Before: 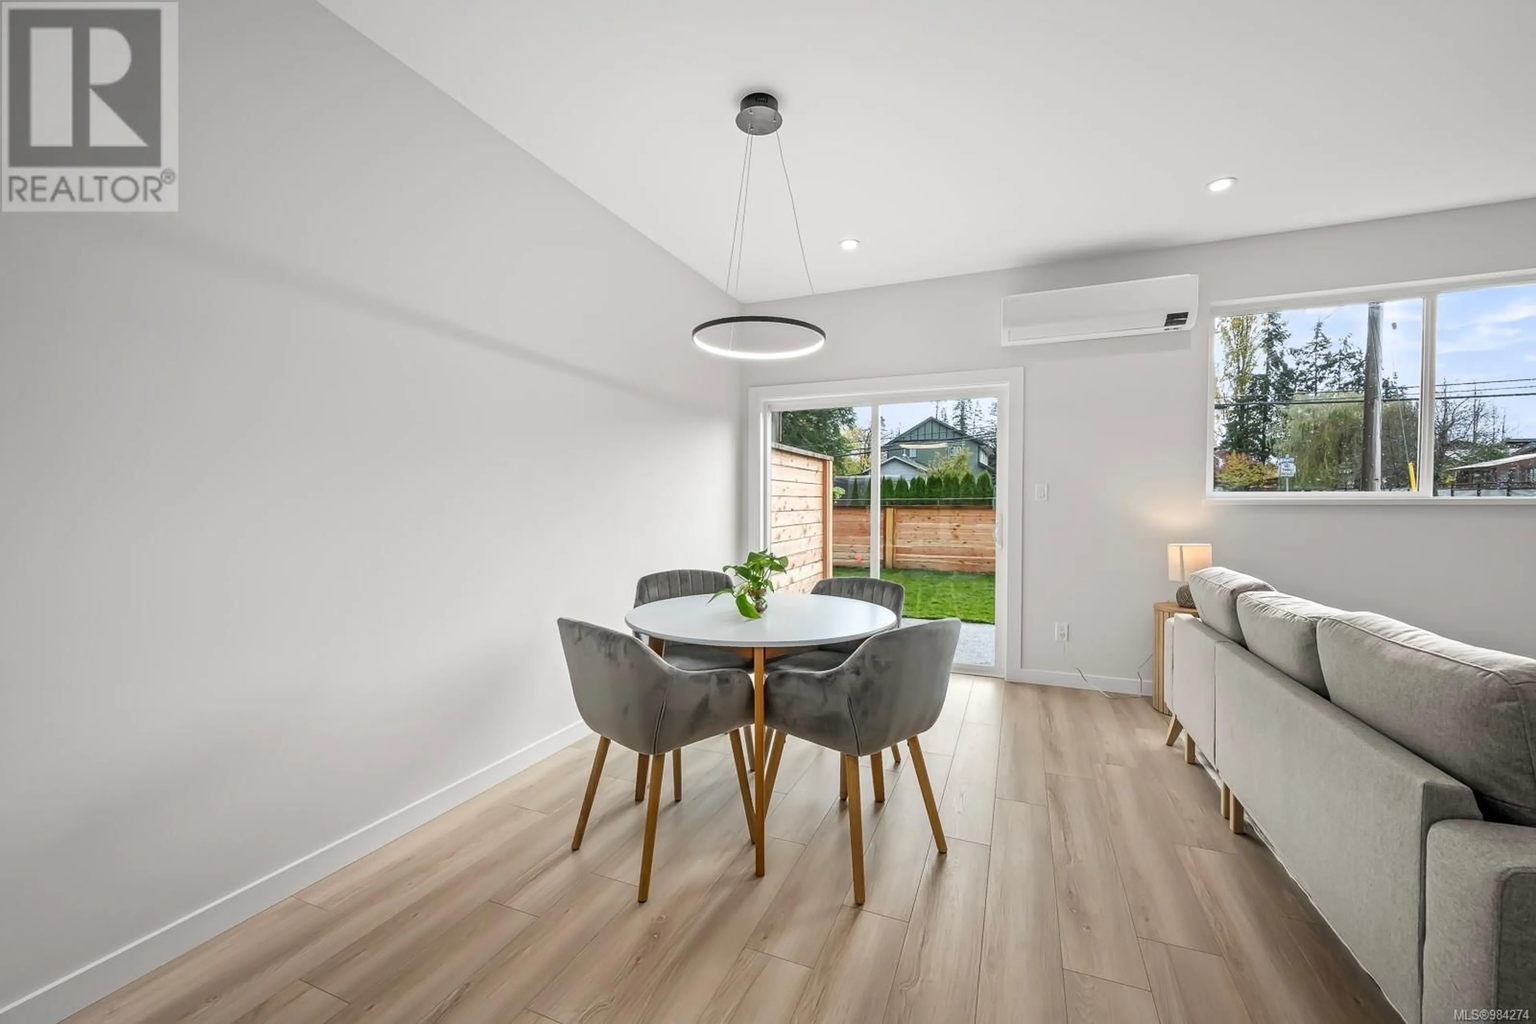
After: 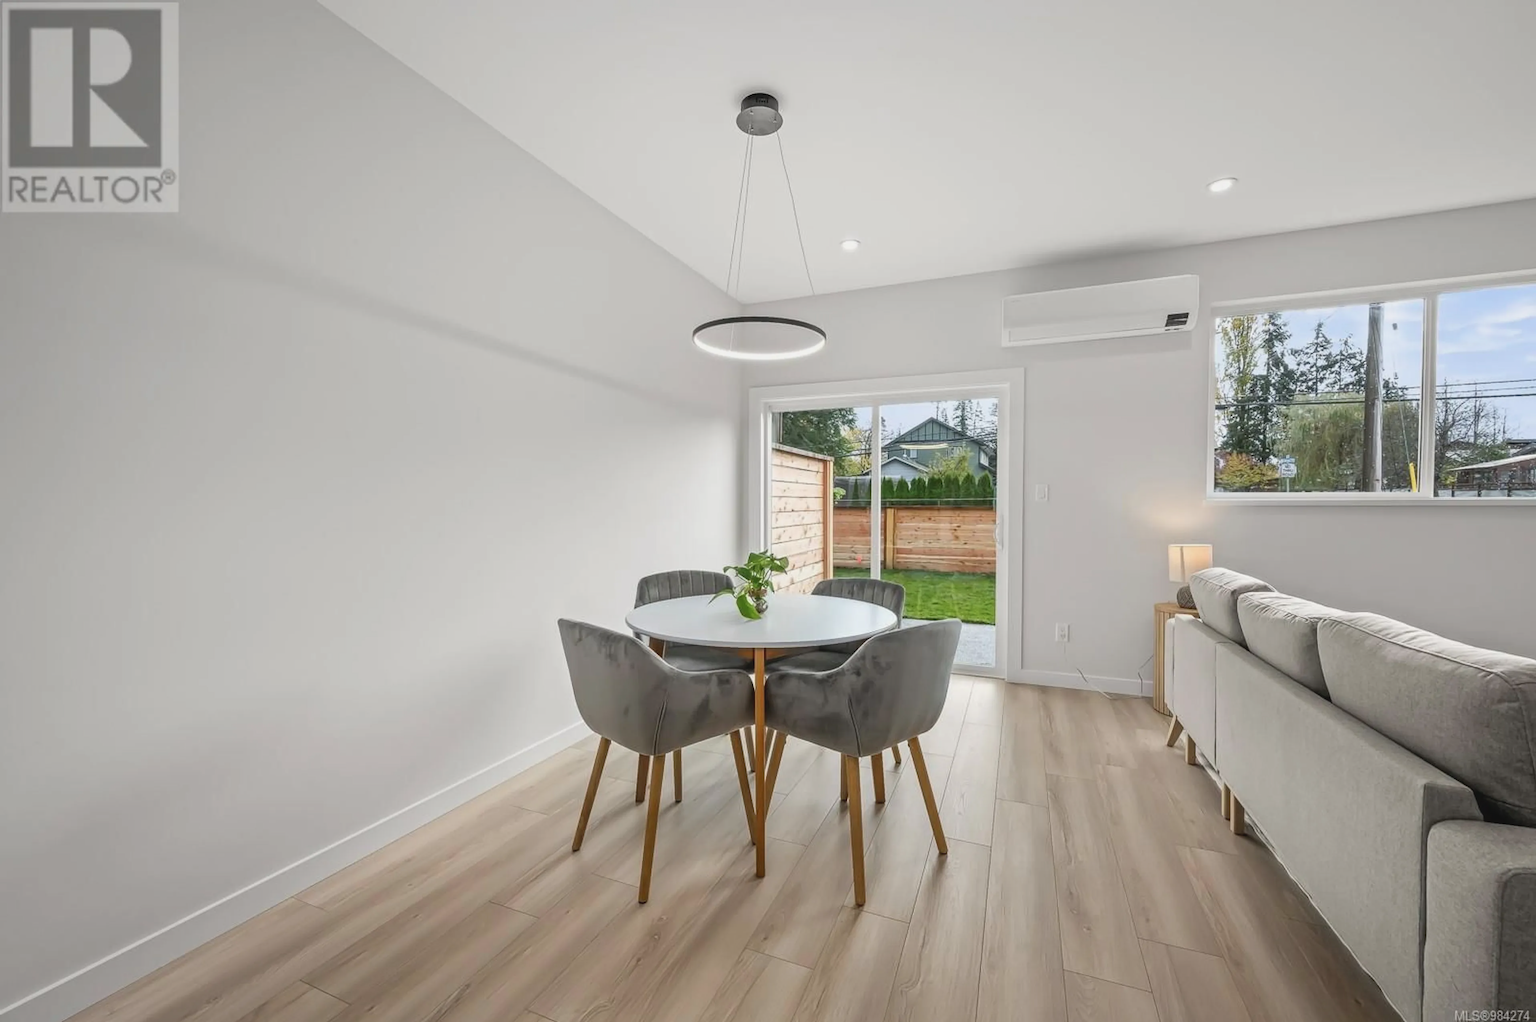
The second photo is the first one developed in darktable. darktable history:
crop: top 0.027%, bottom 0.176%
contrast brightness saturation: contrast -0.096, saturation -0.104
